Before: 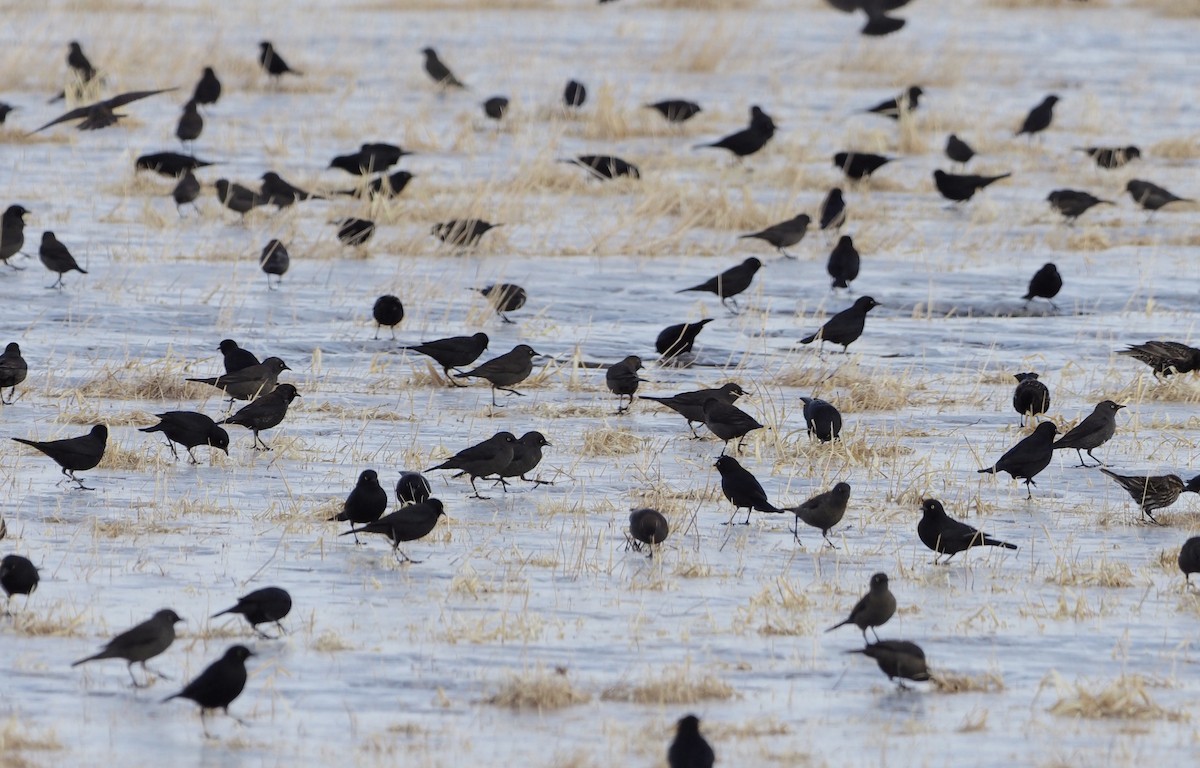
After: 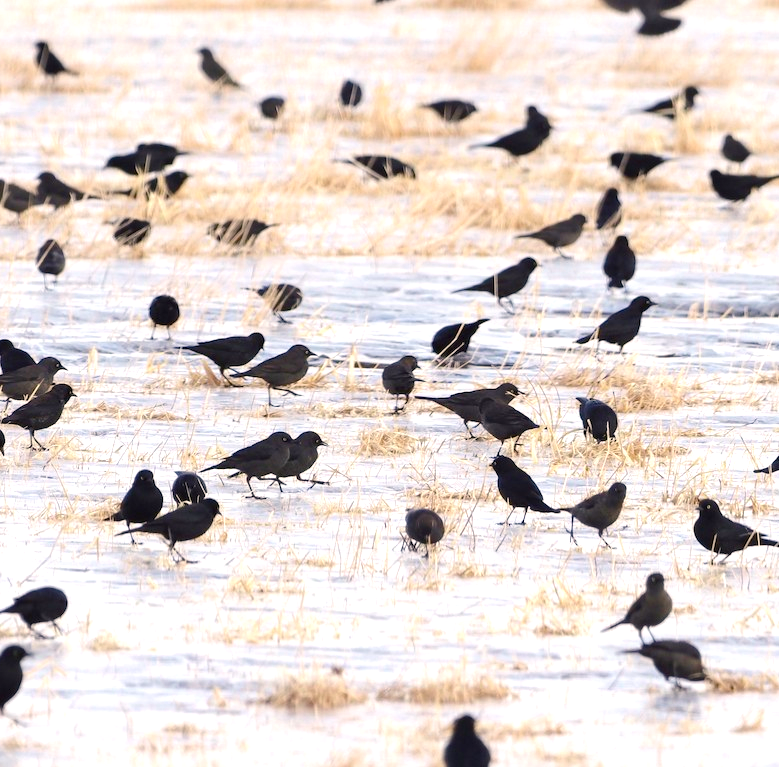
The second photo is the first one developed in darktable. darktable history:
exposure: exposure 1 EV, compensate highlight preservation false
color balance rgb: shadows lift › luminance -19.918%, highlights gain › chroma 3.091%, highlights gain › hue 60.15°, perceptual saturation grading › global saturation 20%, perceptual saturation grading › highlights -24.793%, perceptual saturation grading › shadows 24.26%, global vibrance 2.624%
crop and rotate: left 18.694%, right 16.38%
tone equalizer: smoothing diameter 2.03%, edges refinement/feathering 21.66, mask exposure compensation -1.57 EV, filter diffusion 5
